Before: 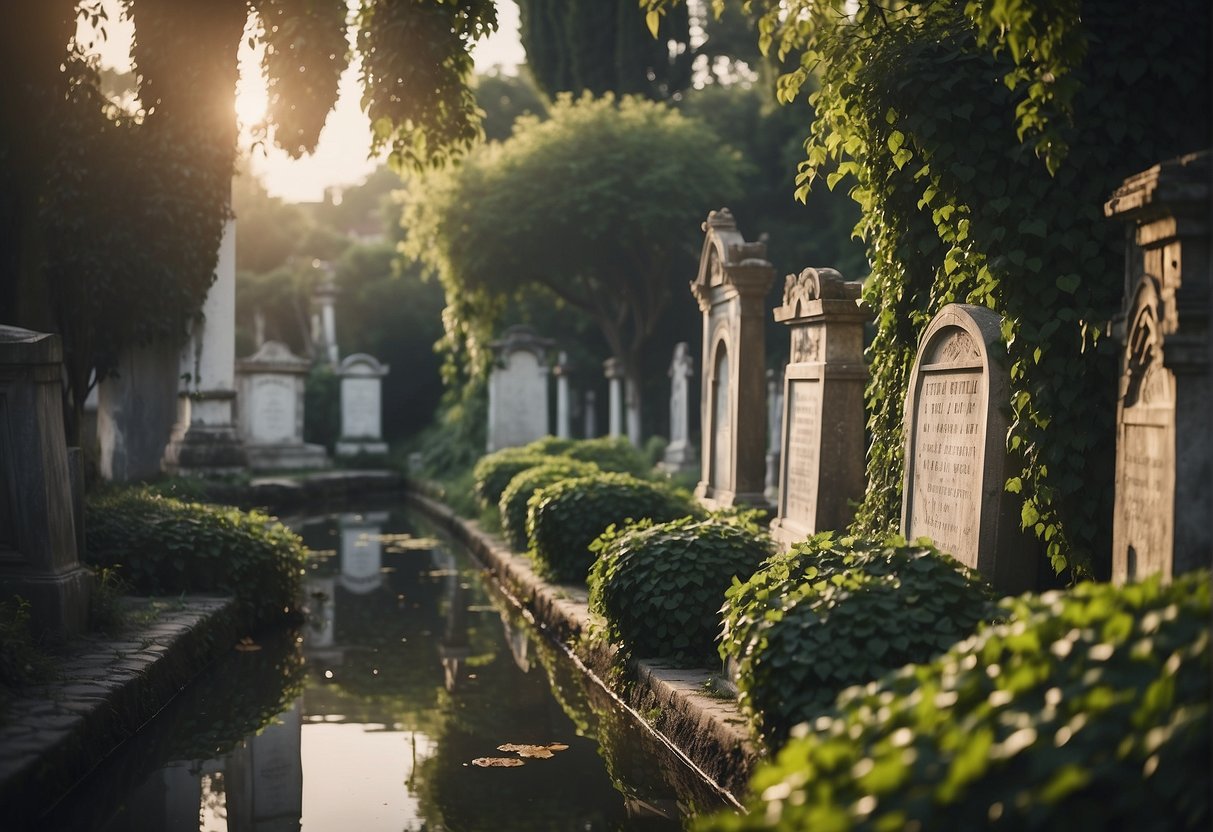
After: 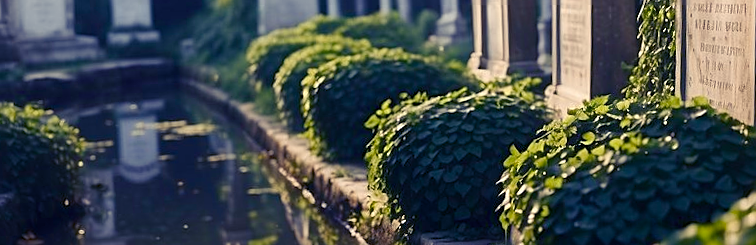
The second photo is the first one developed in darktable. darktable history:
crop: left 18.091%, top 51.13%, right 17.525%, bottom 16.85%
sharpen: on, module defaults
rotate and perspective: rotation -3°, crop left 0.031, crop right 0.968, crop top 0.07, crop bottom 0.93
color balance rgb: shadows lift › luminance -28.76%, shadows lift › chroma 15%, shadows lift › hue 270°, power › chroma 1%, power › hue 255°, highlights gain › luminance 7.14%, highlights gain › chroma 2%, highlights gain › hue 90°, global offset › luminance -0.29%, global offset › hue 260°, perceptual saturation grading › global saturation 20%, perceptual saturation grading › highlights -13.92%, perceptual saturation grading › shadows 50%
